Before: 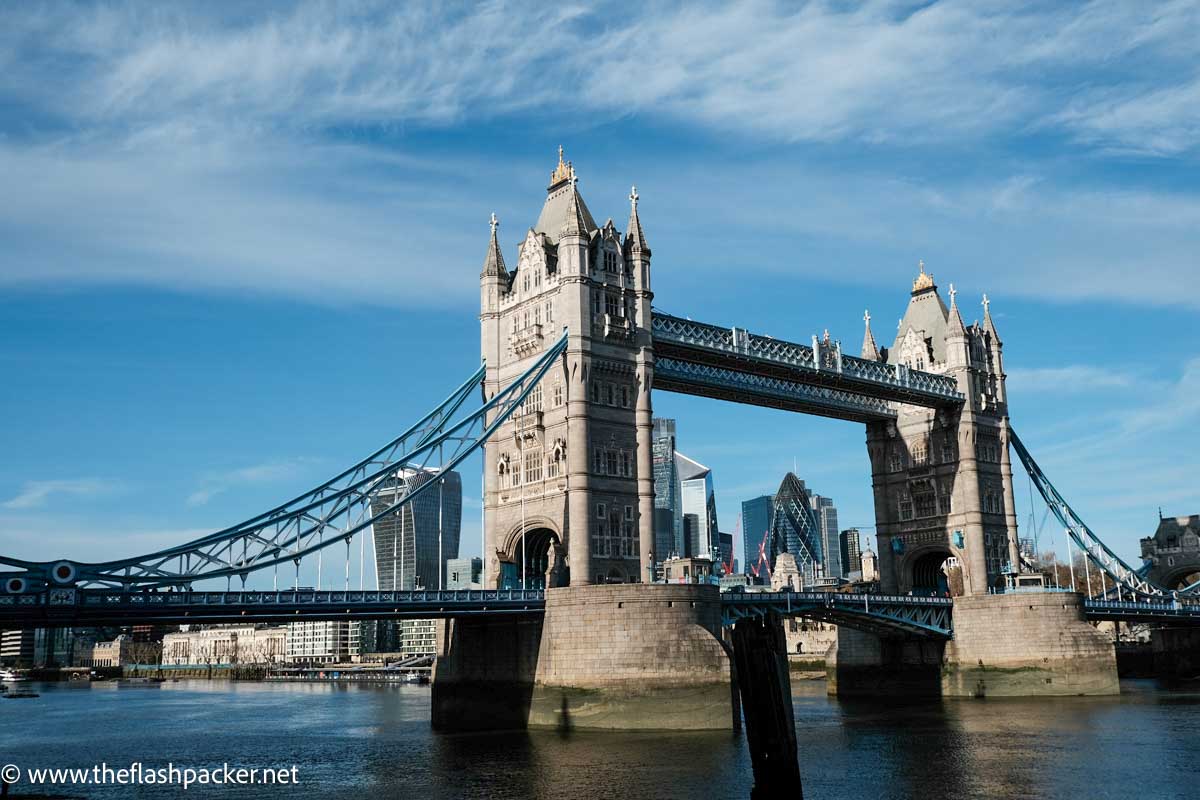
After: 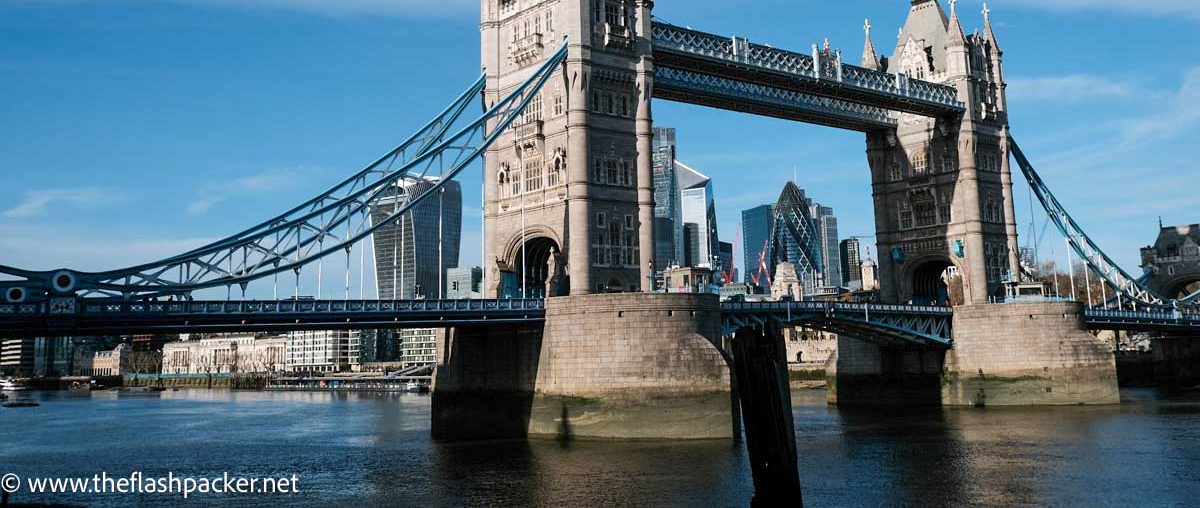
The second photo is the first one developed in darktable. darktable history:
crop and rotate: top 36.435%
white balance: red 1.009, blue 1.027
